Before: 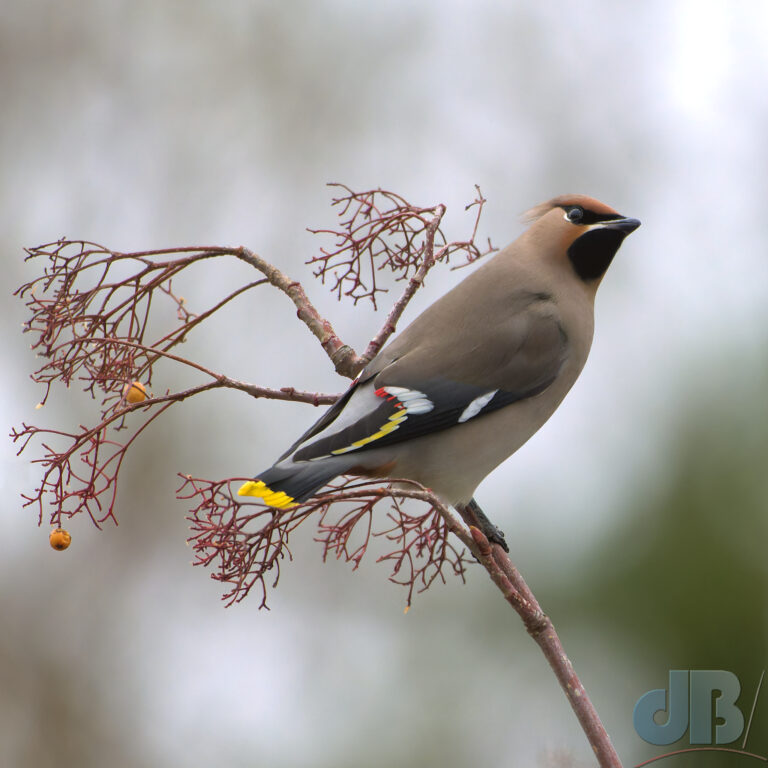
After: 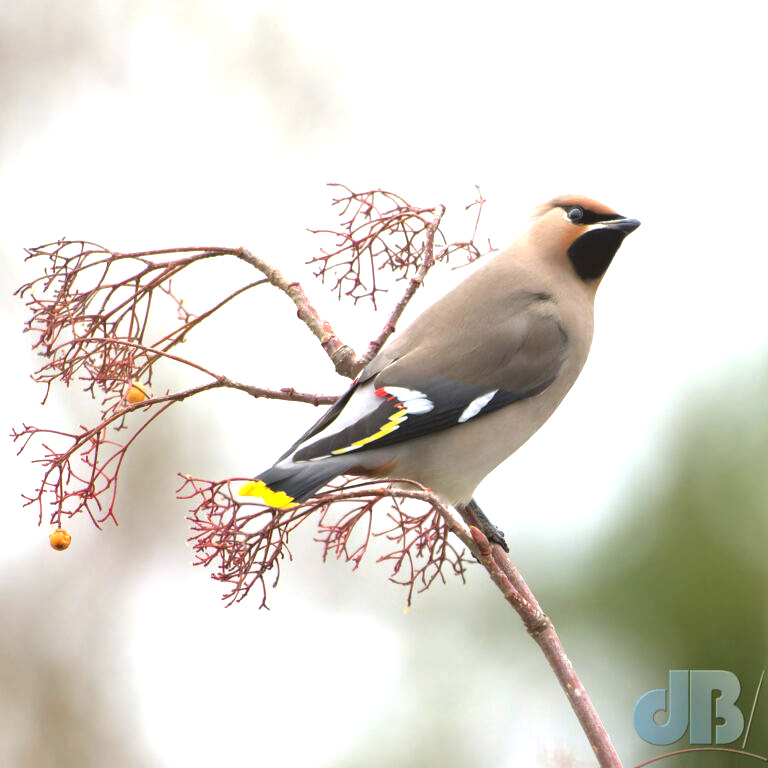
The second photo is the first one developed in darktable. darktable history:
exposure: exposure 1.224 EV, compensate highlight preservation false
